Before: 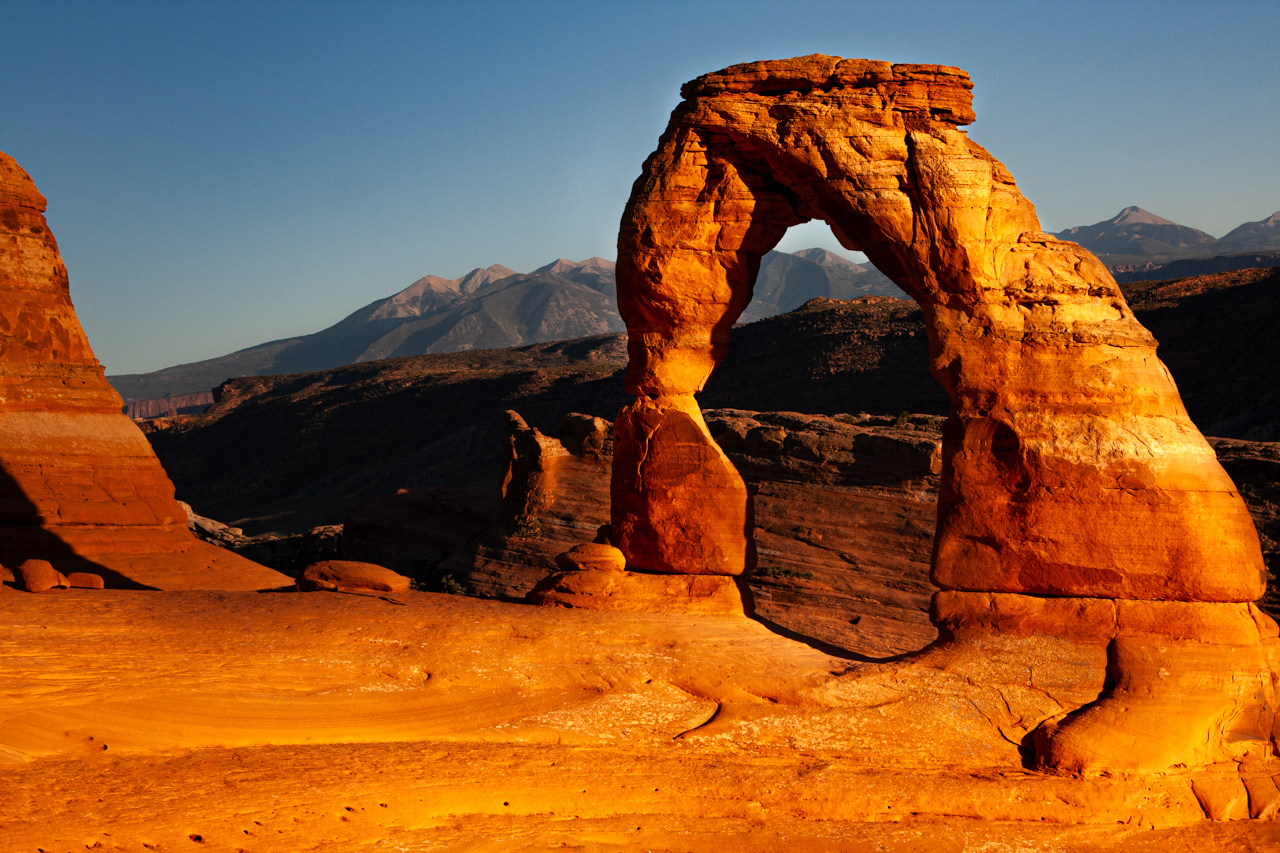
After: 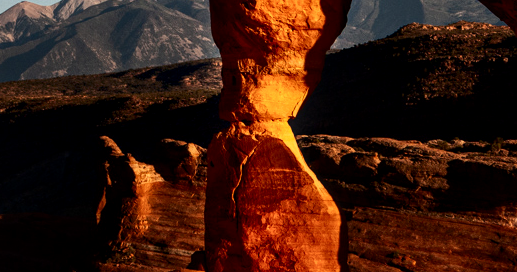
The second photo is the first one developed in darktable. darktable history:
contrast brightness saturation: contrast 0.28
crop: left 31.751%, top 32.172%, right 27.8%, bottom 35.83%
local contrast: detail 130%
